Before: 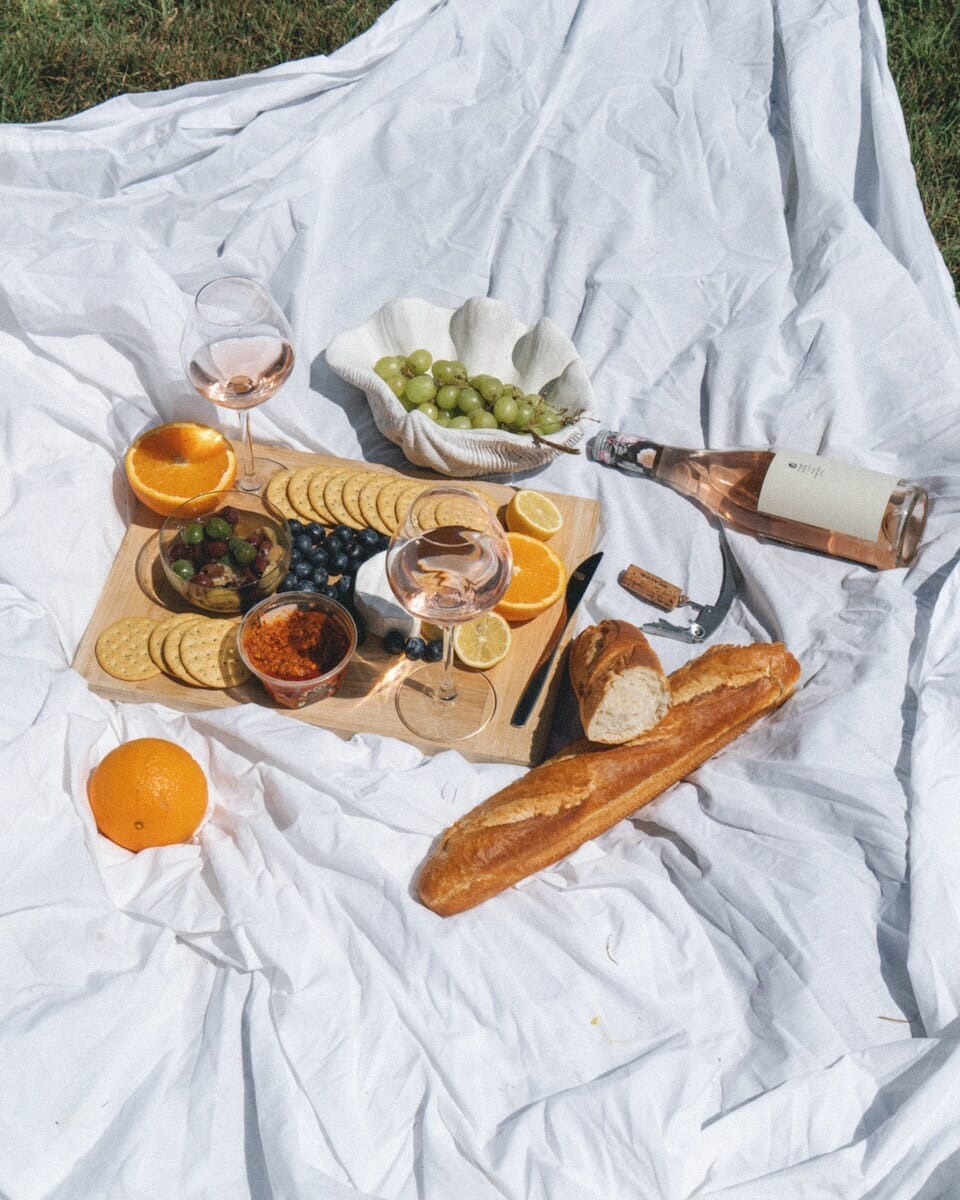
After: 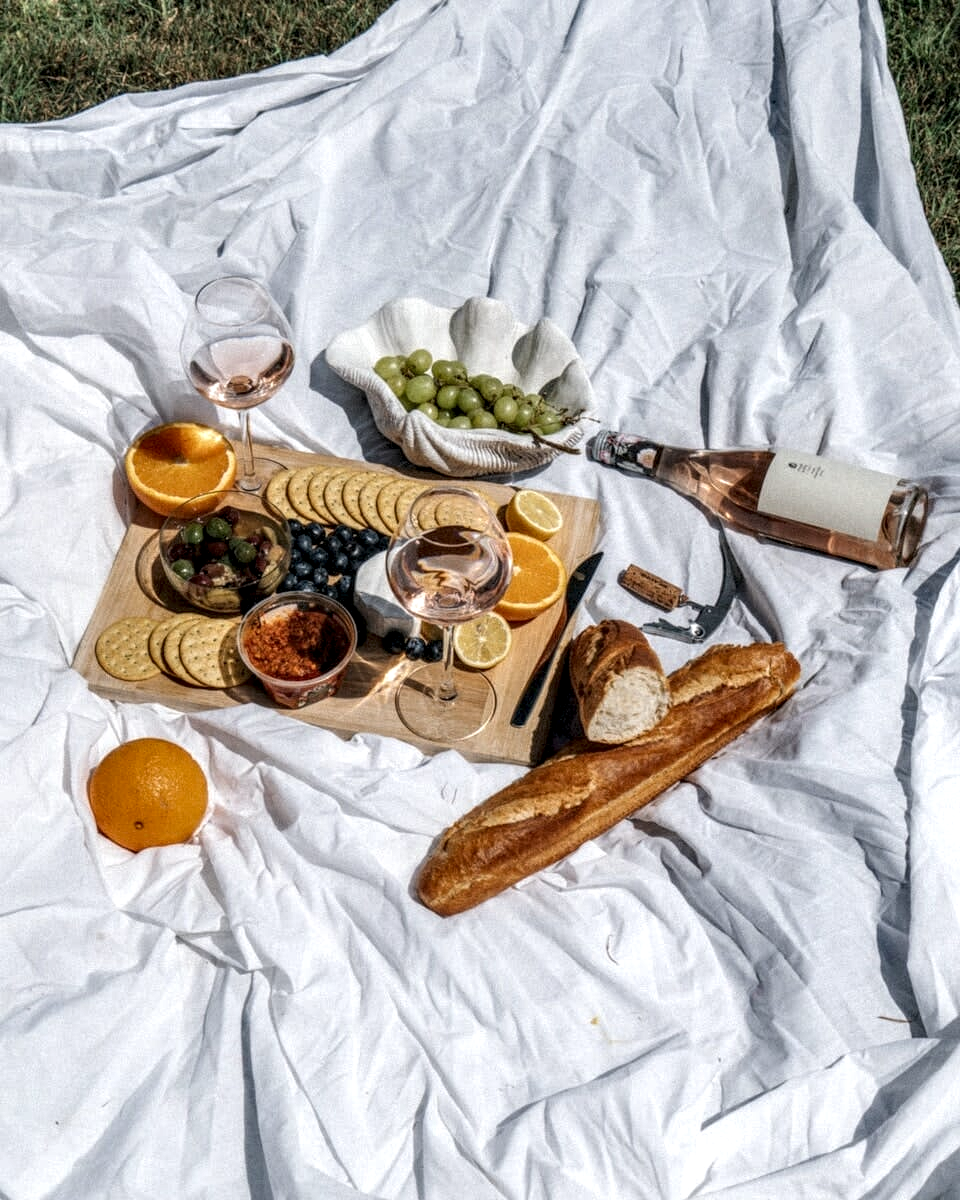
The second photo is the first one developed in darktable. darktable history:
contrast brightness saturation: saturation -0.05
local contrast: highlights 12%, shadows 38%, detail 183%, midtone range 0.471
